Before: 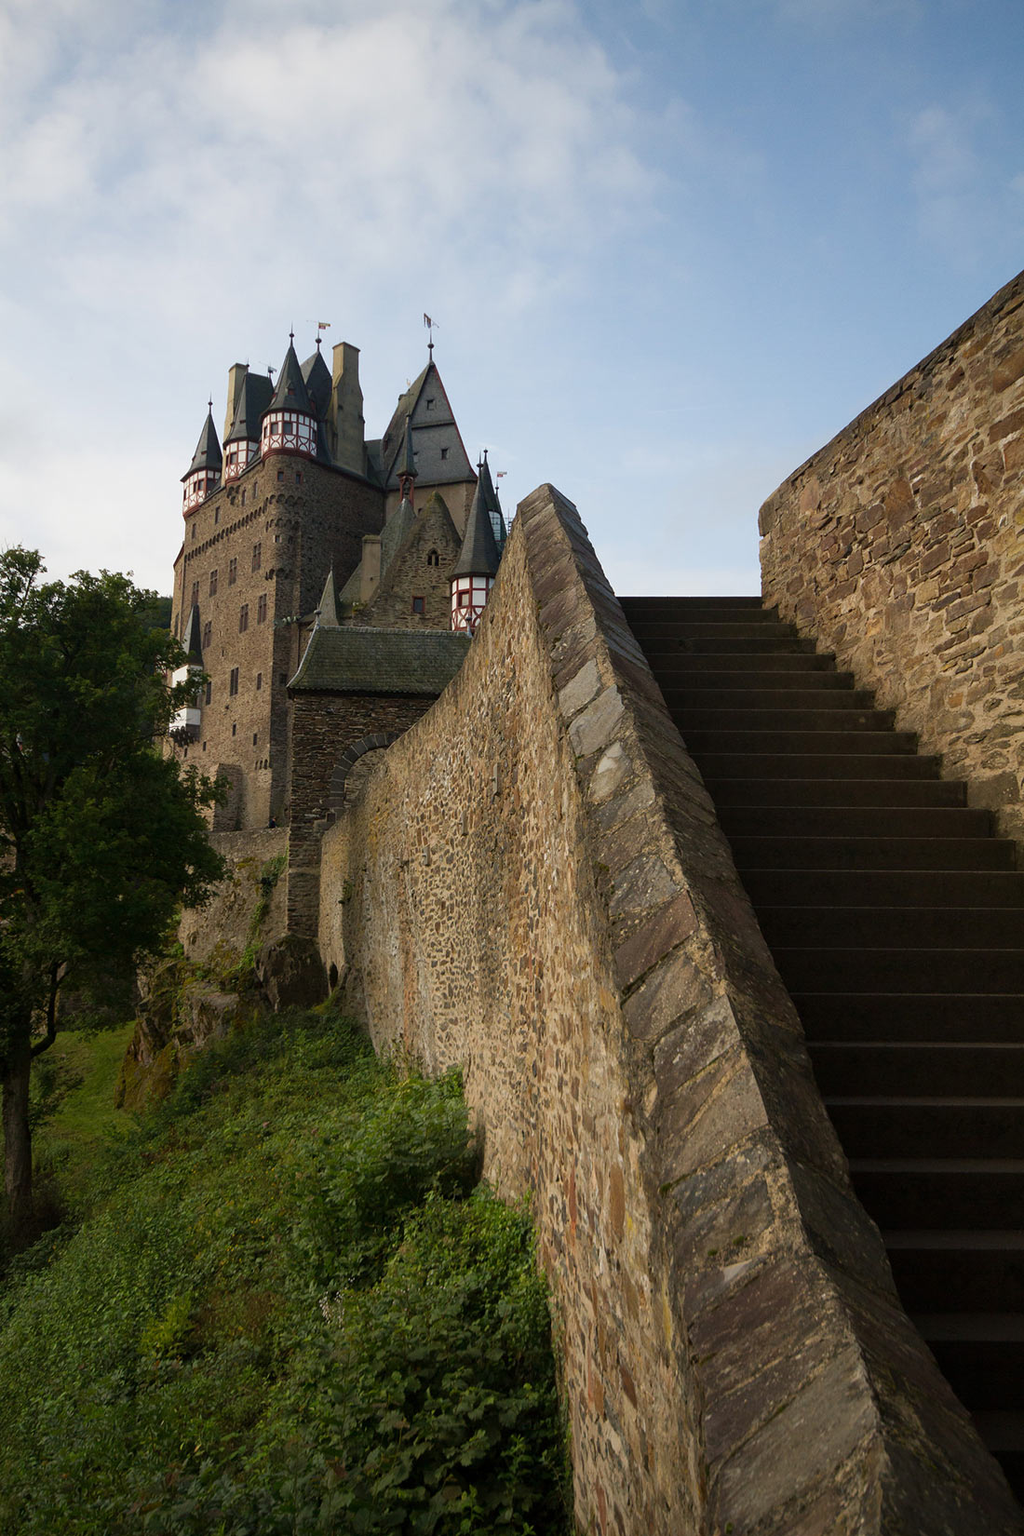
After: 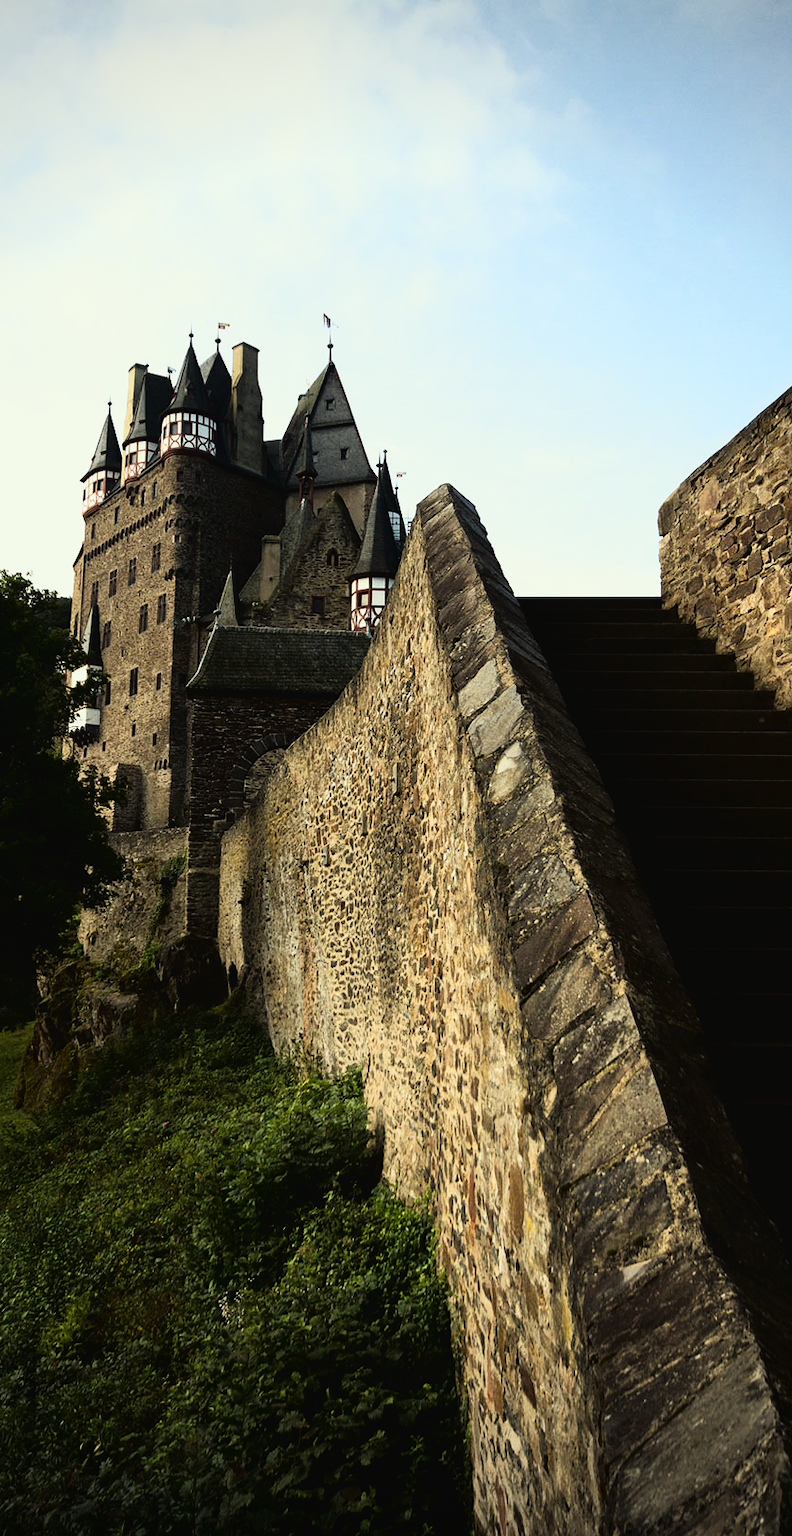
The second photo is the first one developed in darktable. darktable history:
color correction: highlights a* -4.5, highlights b* 6.8
filmic rgb: black relative exposure -8.26 EV, white relative exposure 2.2 EV, target white luminance 99.91%, hardness 7.1, latitude 74.48%, contrast 1.319, highlights saturation mix -2.64%, shadows ↔ highlights balance 30.15%
exposure: exposure 0.234 EV, compensate exposure bias true, compensate highlight preservation false
tone curve: curves: ch0 [(0, 0.023) (0.132, 0.075) (0.251, 0.186) (0.463, 0.461) (0.662, 0.757) (0.854, 0.909) (1, 0.973)]; ch1 [(0, 0) (0.447, 0.411) (0.483, 0.469) (0.498, 0.496) (0.518, 0.514) (0.561, 0.579) (0.604, 0.645) (0.669, 0.73) (0.819, 0.93) (1, 1)]; ch2 [(0, 0) (0.307, 0.315) (0.425, 0.438) (0.483, 0.477) (0.503, 0.503) (0.526, 0.534) (0.567, 0.569) (0.617, 0.674) (0.703, 0.797) (0.985, 0.966)], color space Lab, linked channels, preserve colors none
crop: left 9.844%, right 12.738%
vignetting: fall-off radius 61.25%, unbound false
